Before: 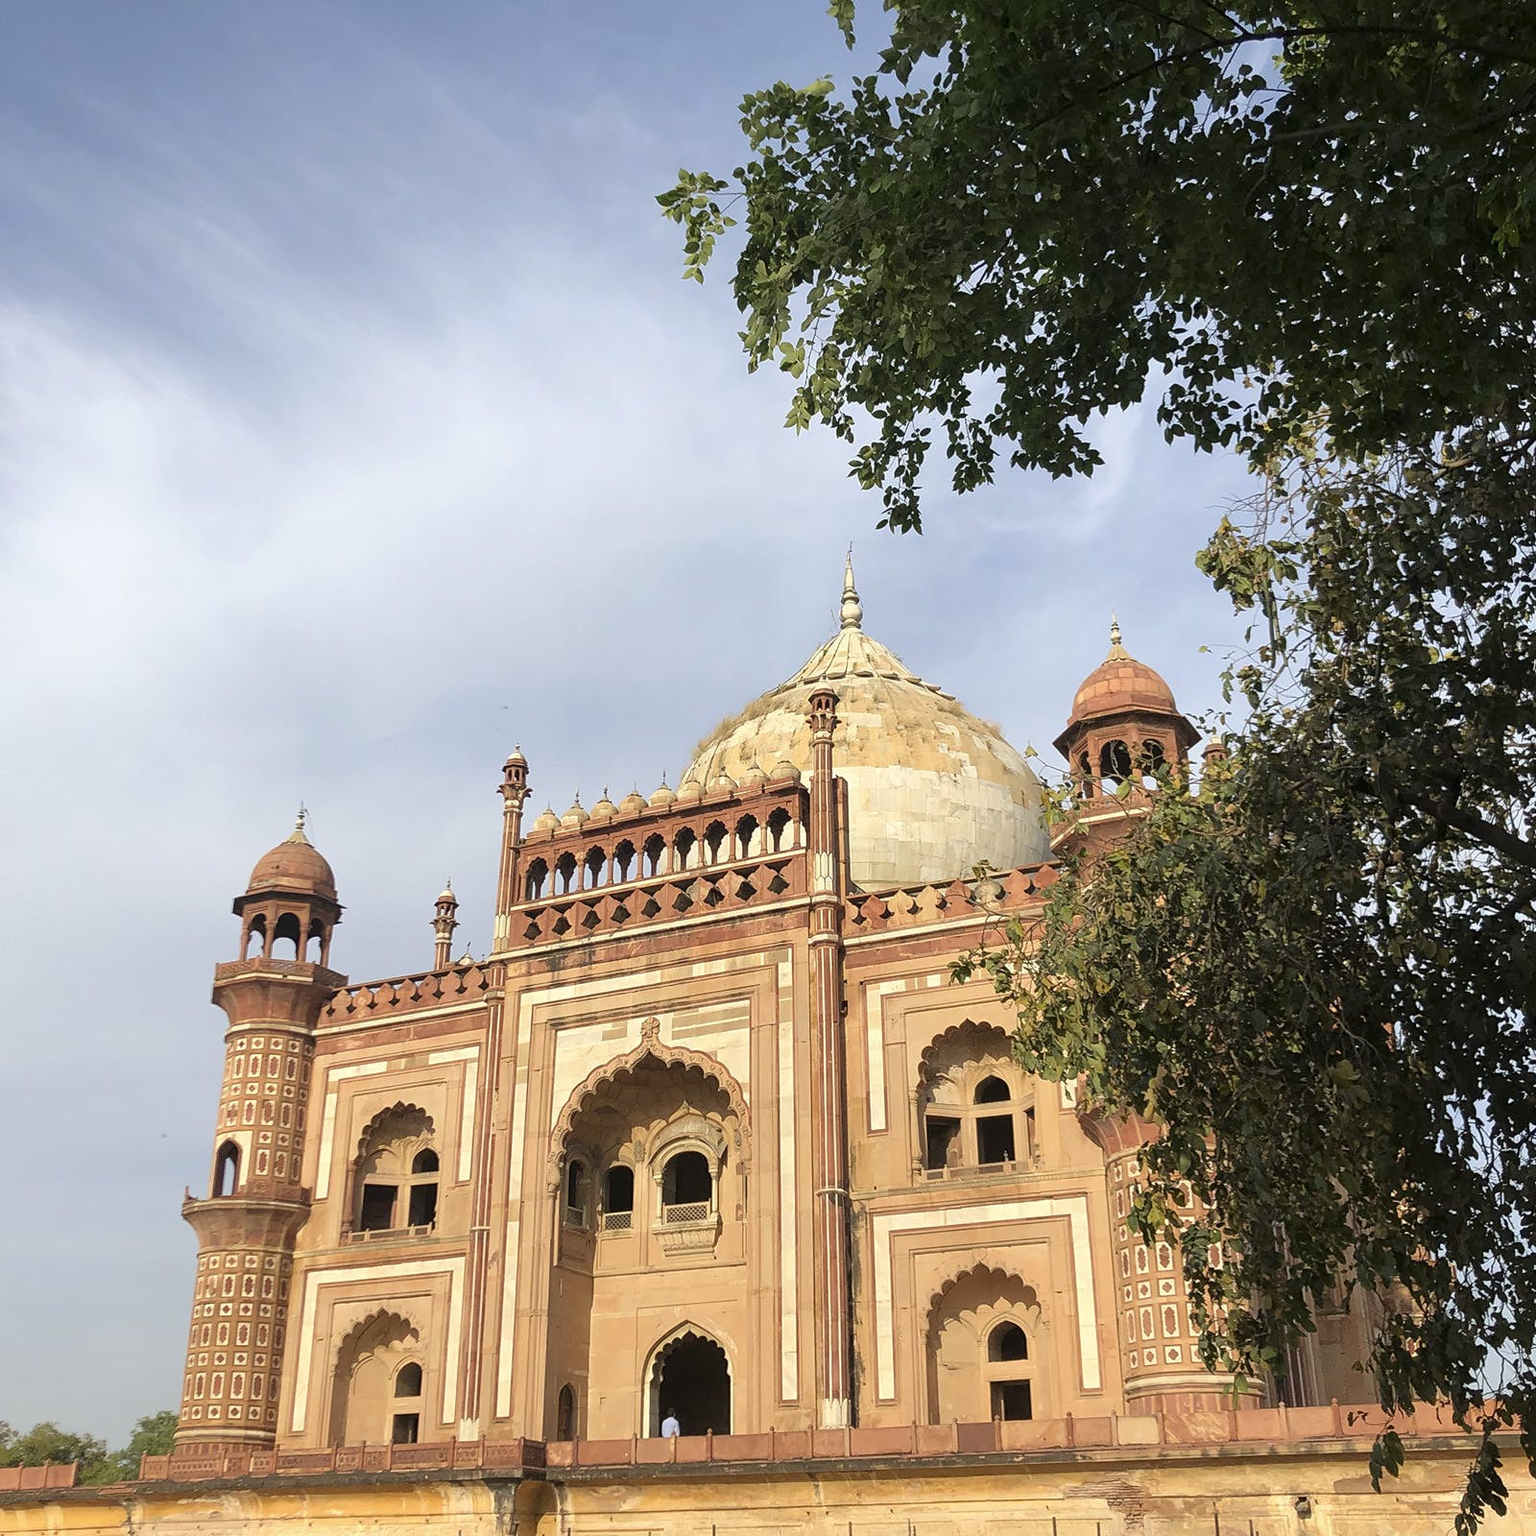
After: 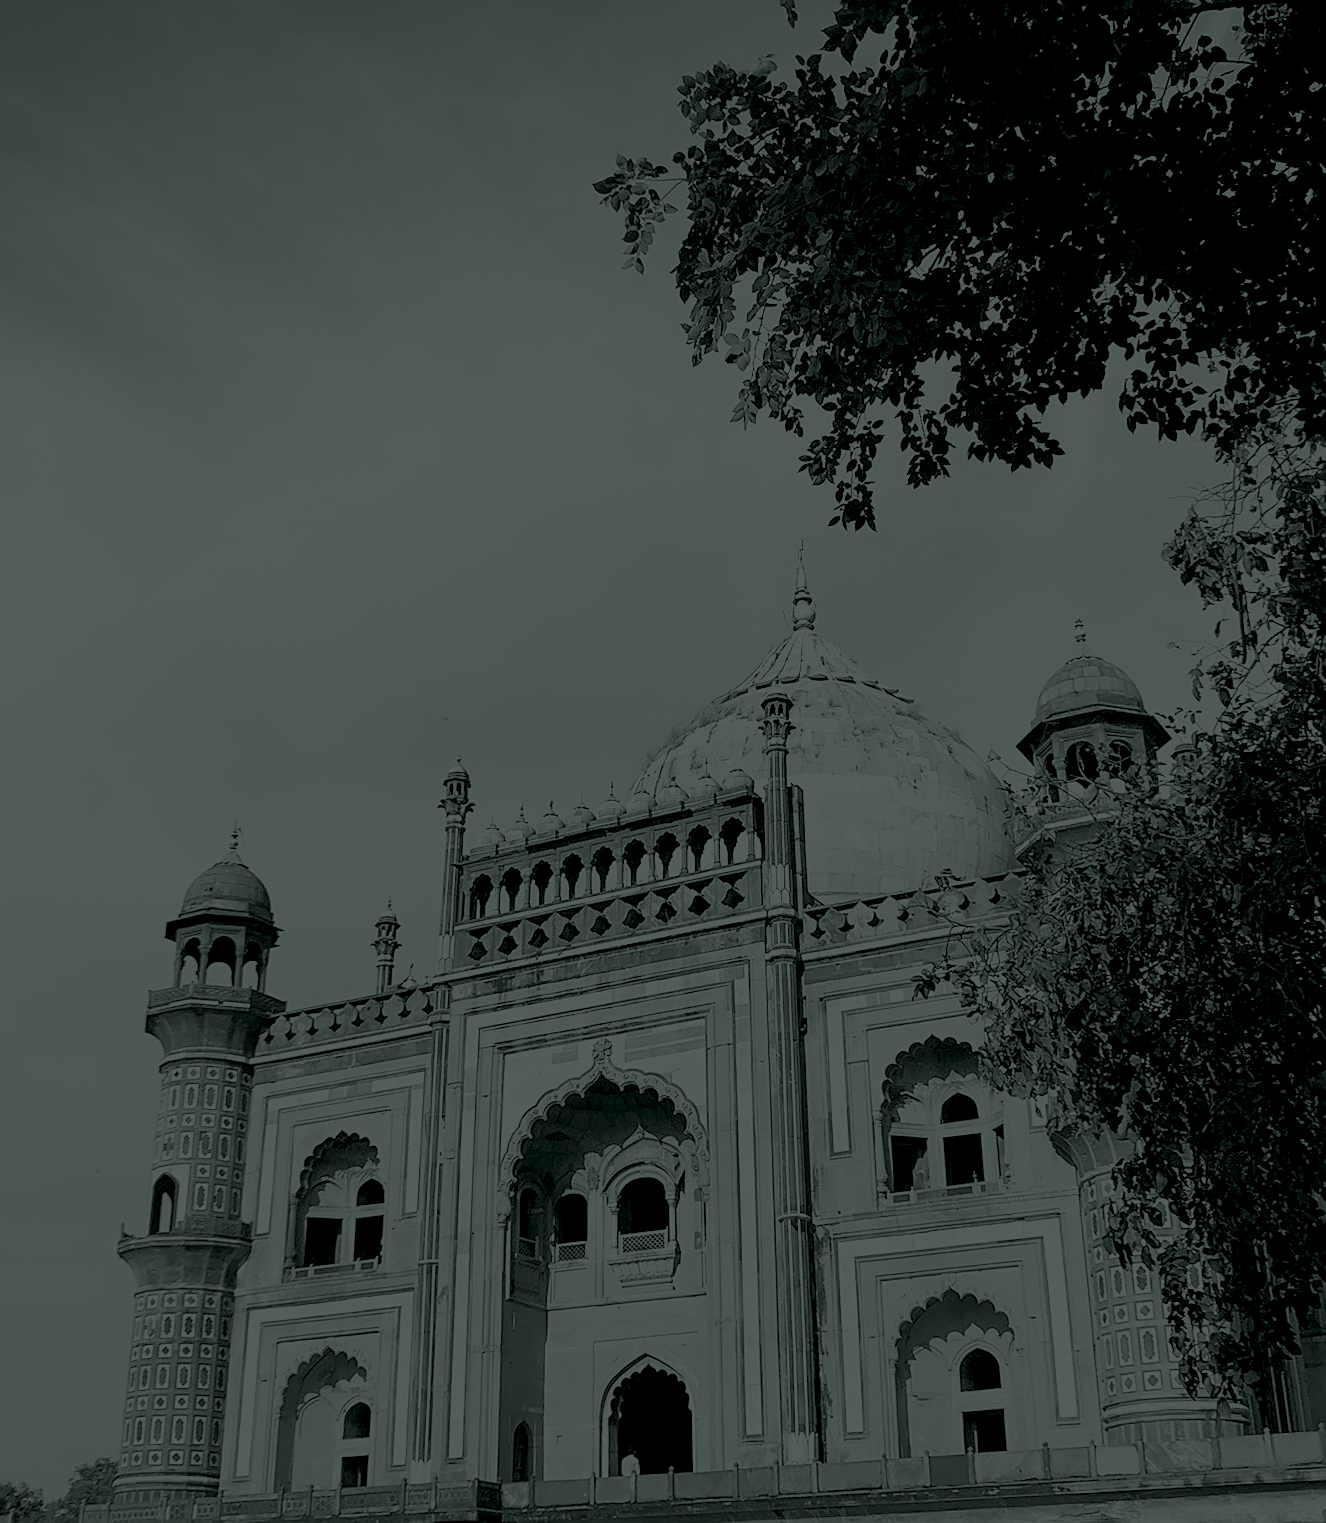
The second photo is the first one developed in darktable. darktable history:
colorize: hue 90°, saturation 19%, lightness 1.59%, version 1
crop and rotate: angle 1°, left 4.281%, top 0.642%, right 11.383%, bottom 2.486%
base curve: curves: ch0 [(0, 0) (0.028, 0.03) (0.121, 0.232) (0.46, 0.748) (0.859, 0.968) (1, 1)]
sharpen: on, module defaults
